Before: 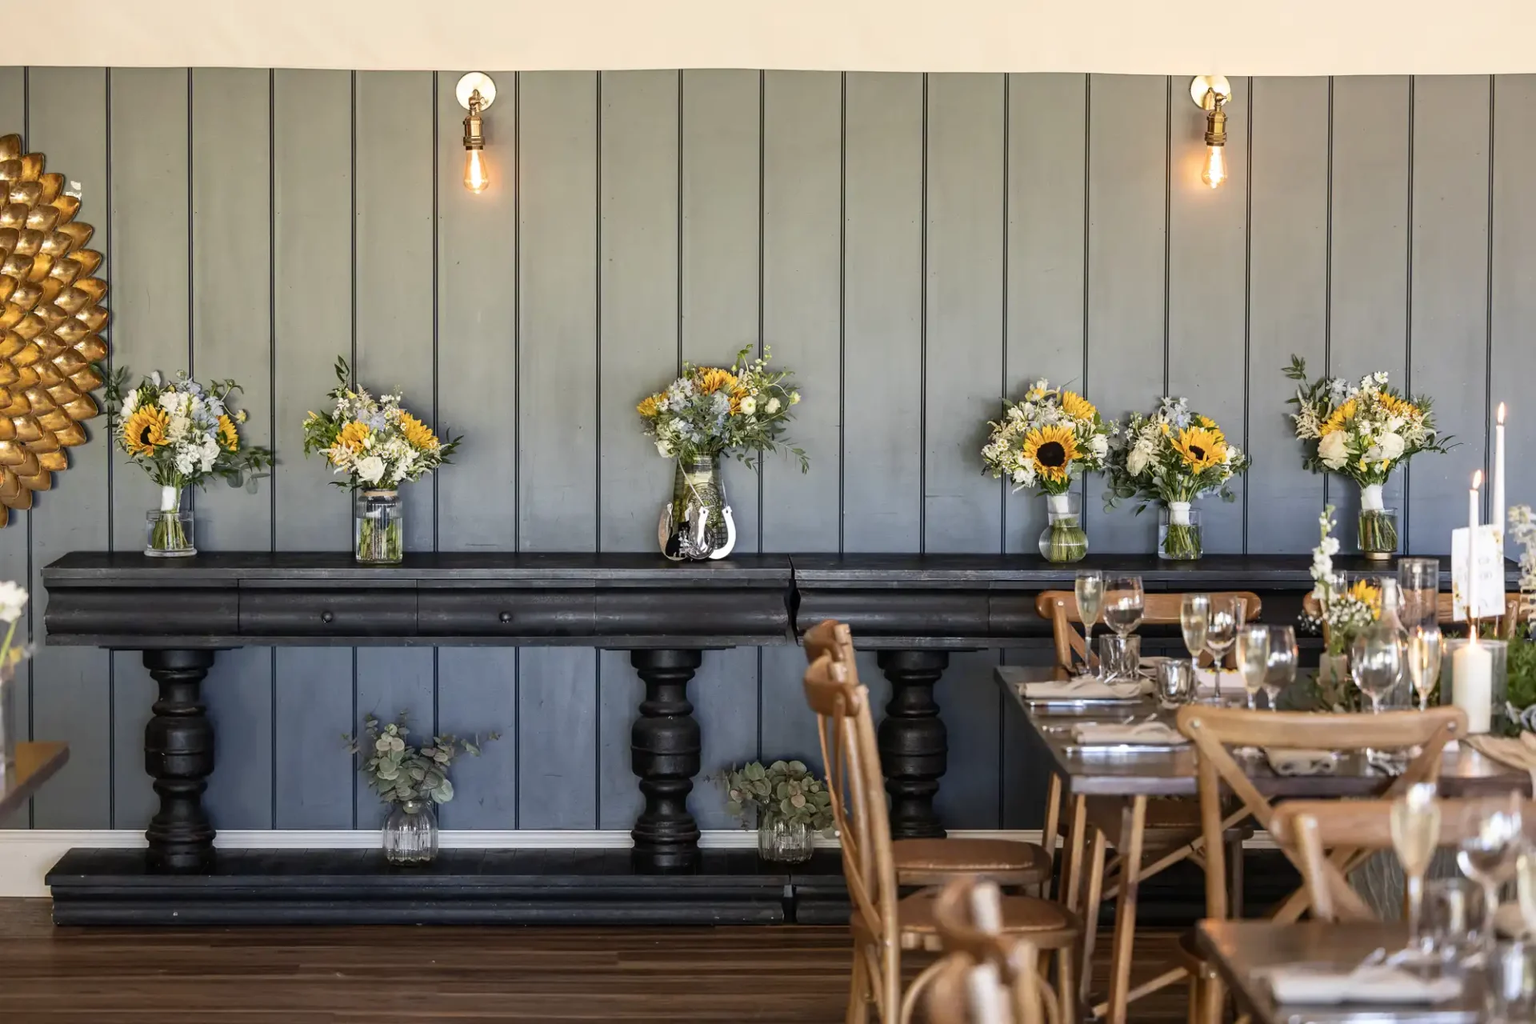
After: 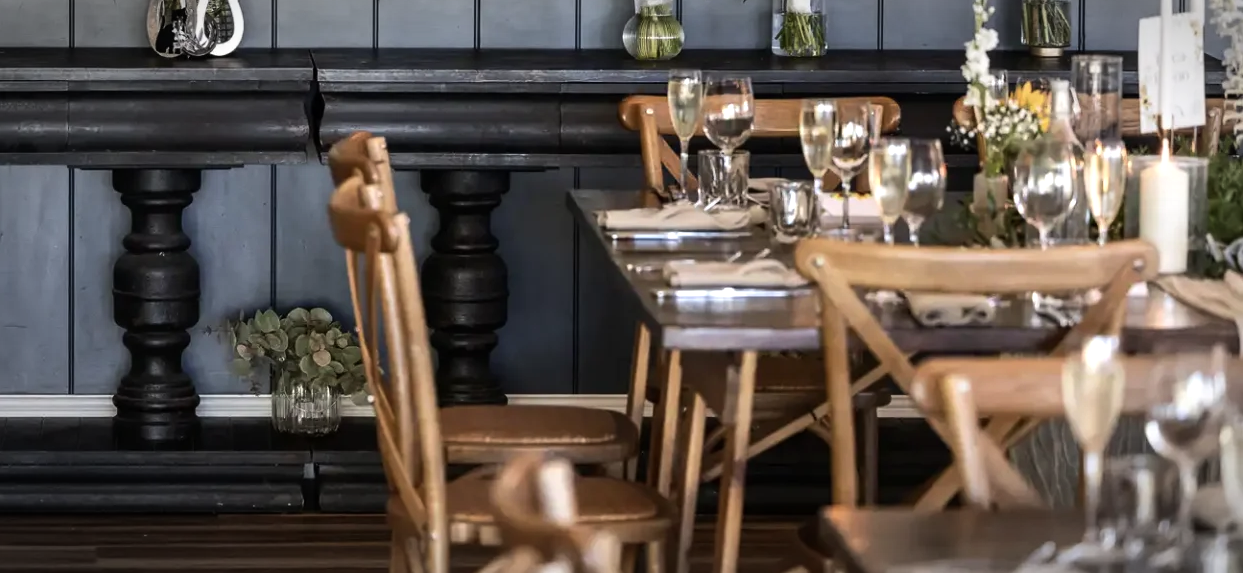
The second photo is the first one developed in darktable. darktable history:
crop and rotate: left 35.232%, top 50.277%, bottom 4.957%
vignetting: automatic ratio true
tone equalizer: -8 EV -0.42 EV, -7 EV -0.392 EV, -6 EV -0.301 EV, -5 EV -0.212 EV, -3 EV 0.199 EV, -2 EV 0.313 EV, -1 EV 0.374 EV, +0 EV 0.396 EV, edges refinement/feathering 500, mask exposure compensation -1.57 EV, preserve details no
